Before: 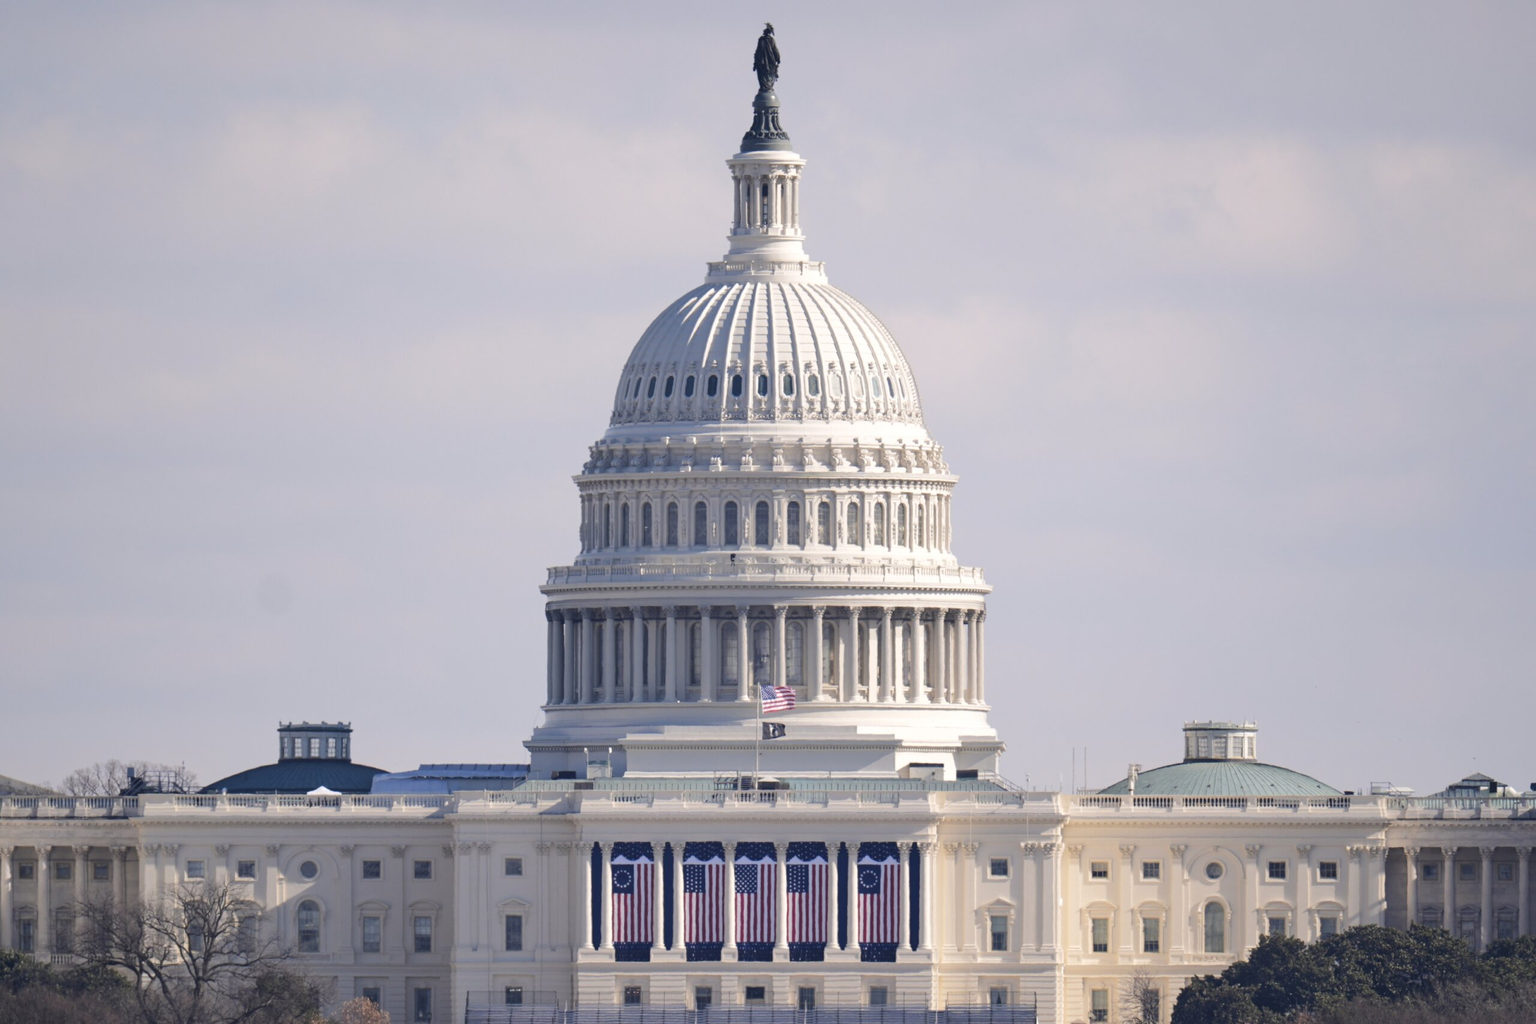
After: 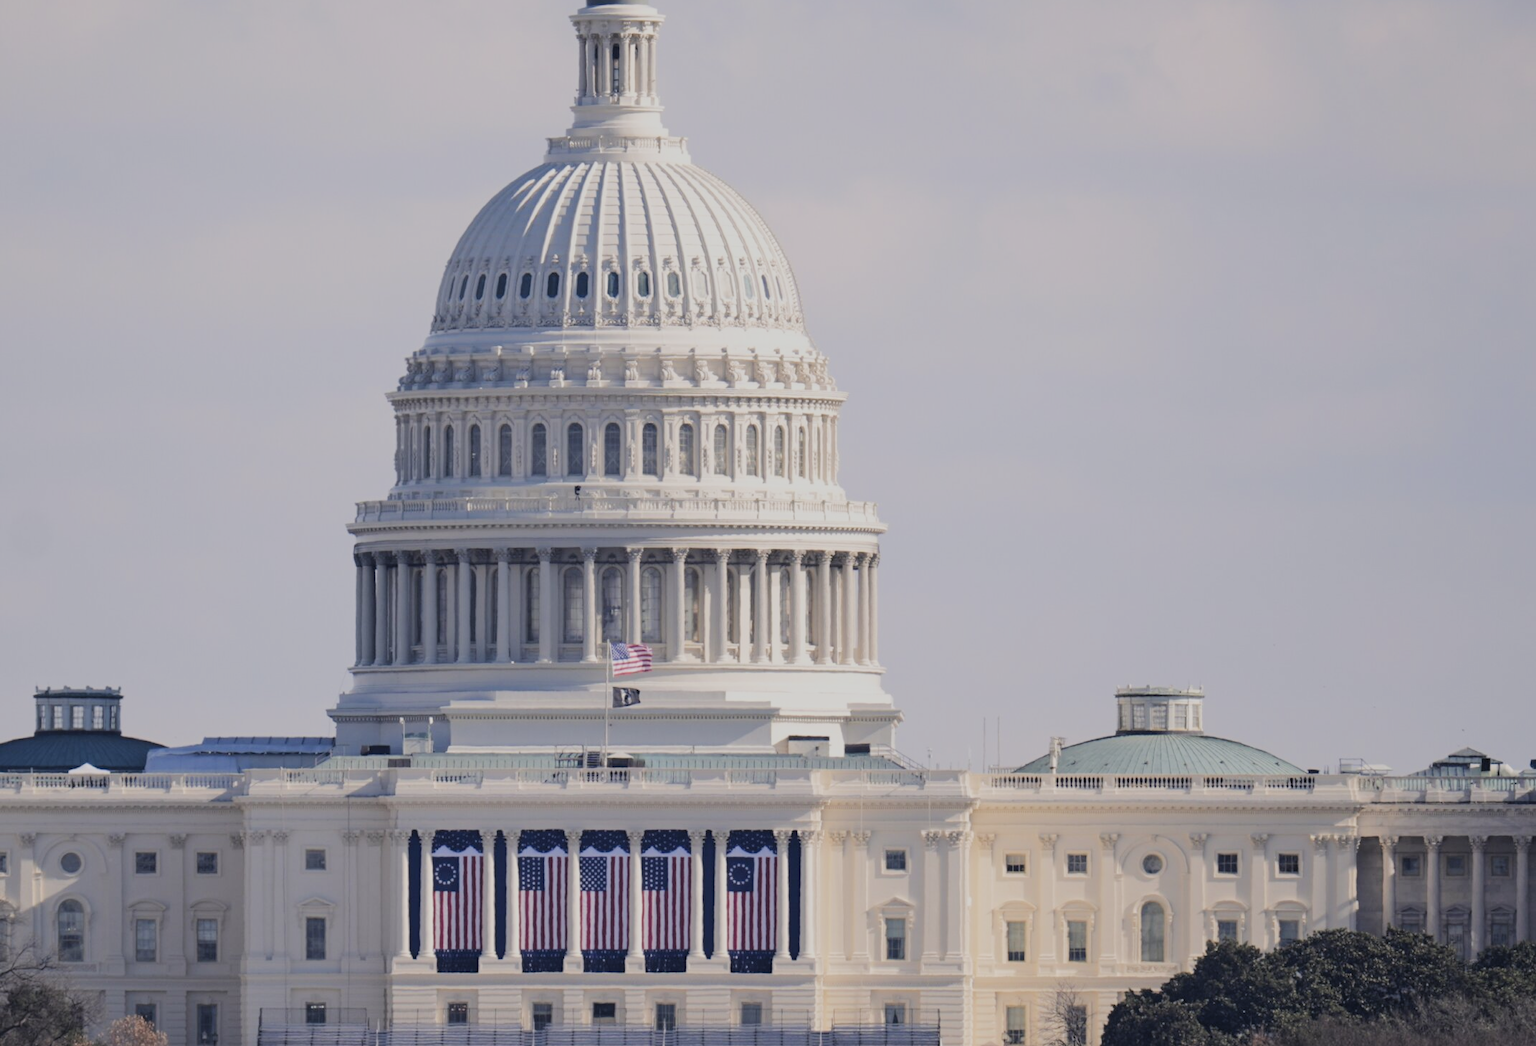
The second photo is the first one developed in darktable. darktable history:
crop: left 16.272%, top 14.385%
filmic rgb: black relative exposure -7.32 EV, white relative exposure 5.05 EV, hardness 3.21, add noise in highlights 0.001, color science v3 (2019), use custom middle-gray values true, iterations of high-quality reconstruction 10, contrast in highlights soft
